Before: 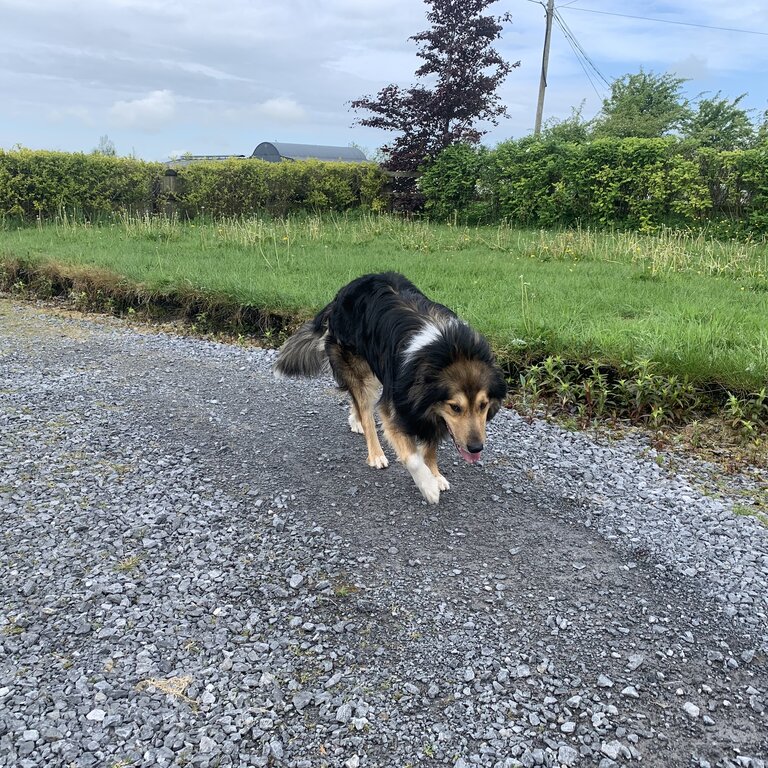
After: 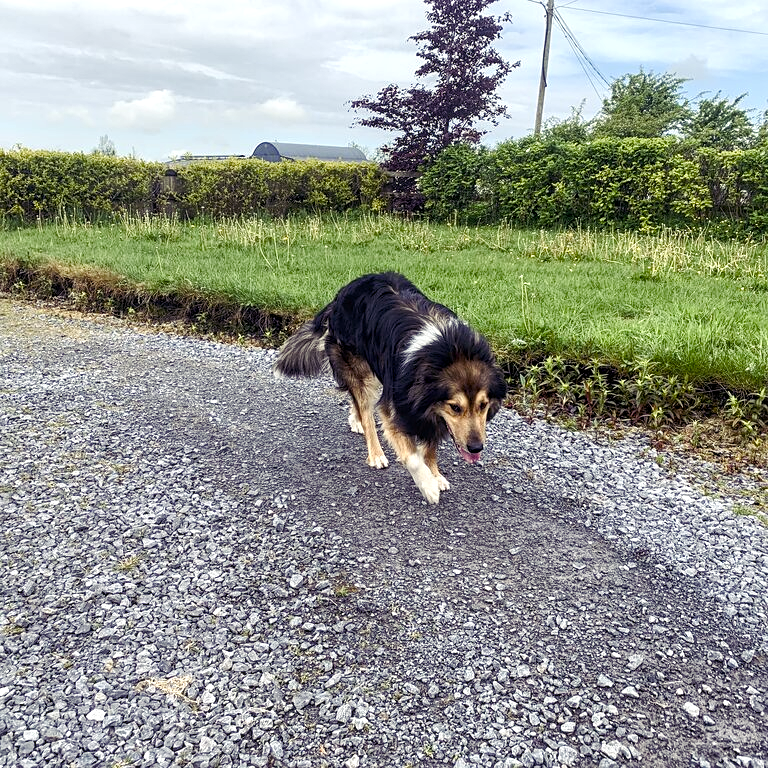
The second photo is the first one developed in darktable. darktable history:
local contrast: on, module defaults
sharpen: amount 0.212
color balance rgb: shadows lift › luminance 0.718%, shadows lift › chroma 7.008%, shadows lift › hue 297.3°, highlights gain › chroma 3.082%, highlights gain › hue 78.9°, perceptual saturation grading › global saturation -0.014%, perceptual saturation grading › highlights -17.443%, perceptual saturation grading › mid-tones 32.443%, perceptual saturation grading › shadows 50.375%, contrast -9.608%
tone equalizer: -8 EV -0.75 EV, -7 EV -0.675 EV, -6 EV -0.569 EV, -5 EV -0.378 EV, -3 EV 0.372 EV, -2 EV 0.6 EV, -1 EV 0.696 EV, +0 EV 0.77 EV, edges refinement/feathering 500, mask exposure compensation -1.57 EV, preserve details no
